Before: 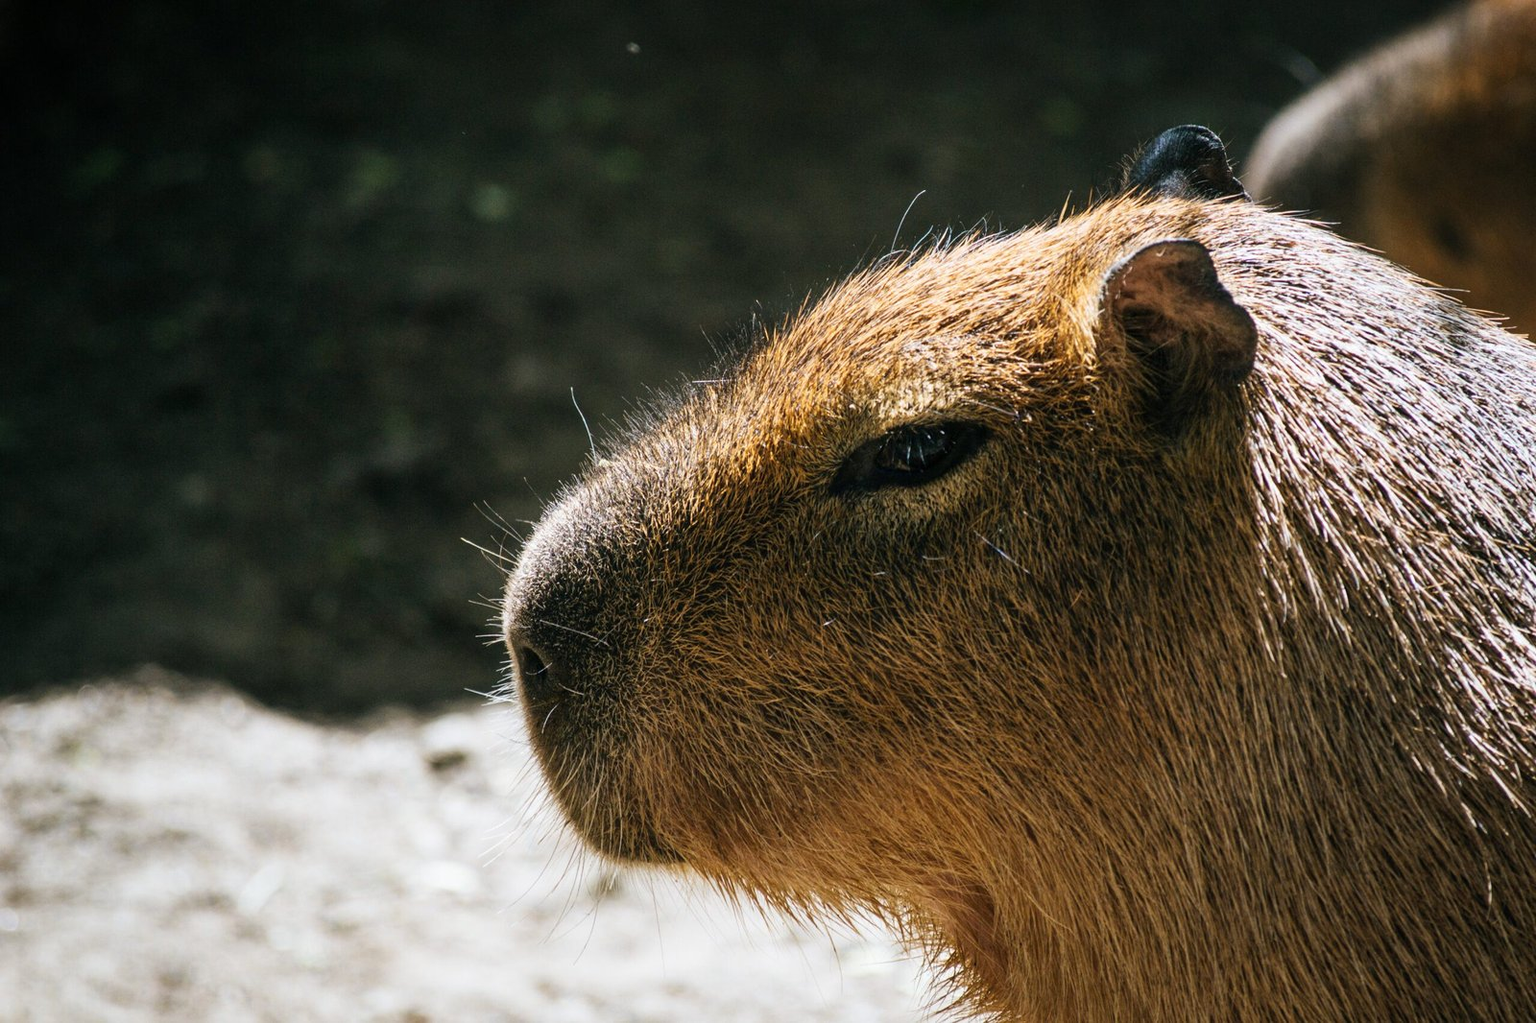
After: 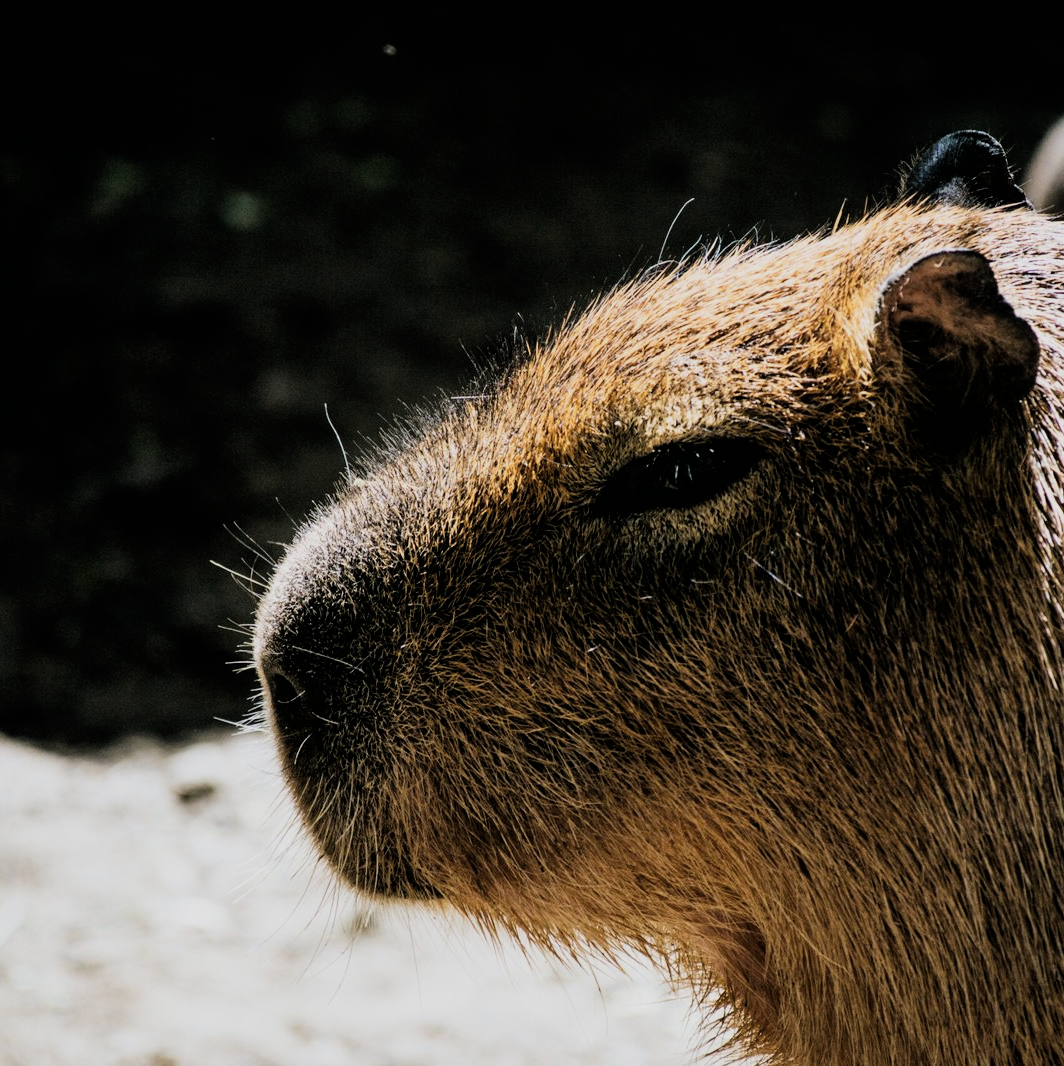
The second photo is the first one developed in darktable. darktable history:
contrast brightness saturation: saturation -0.05
filmic rgb: black relative exposure -5 EV, hardness 2.88, contrast 1.3, highlights saturation mix -10%
crop: left 16.899%, right 16.556%
